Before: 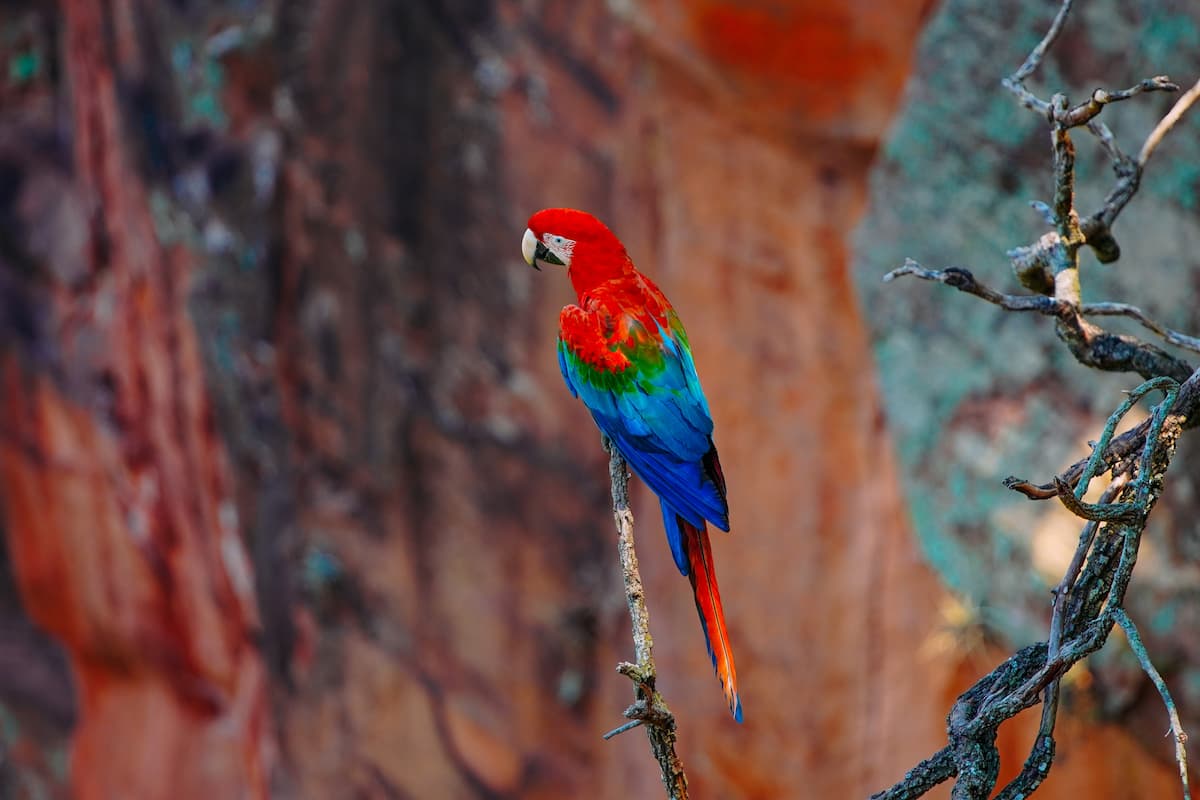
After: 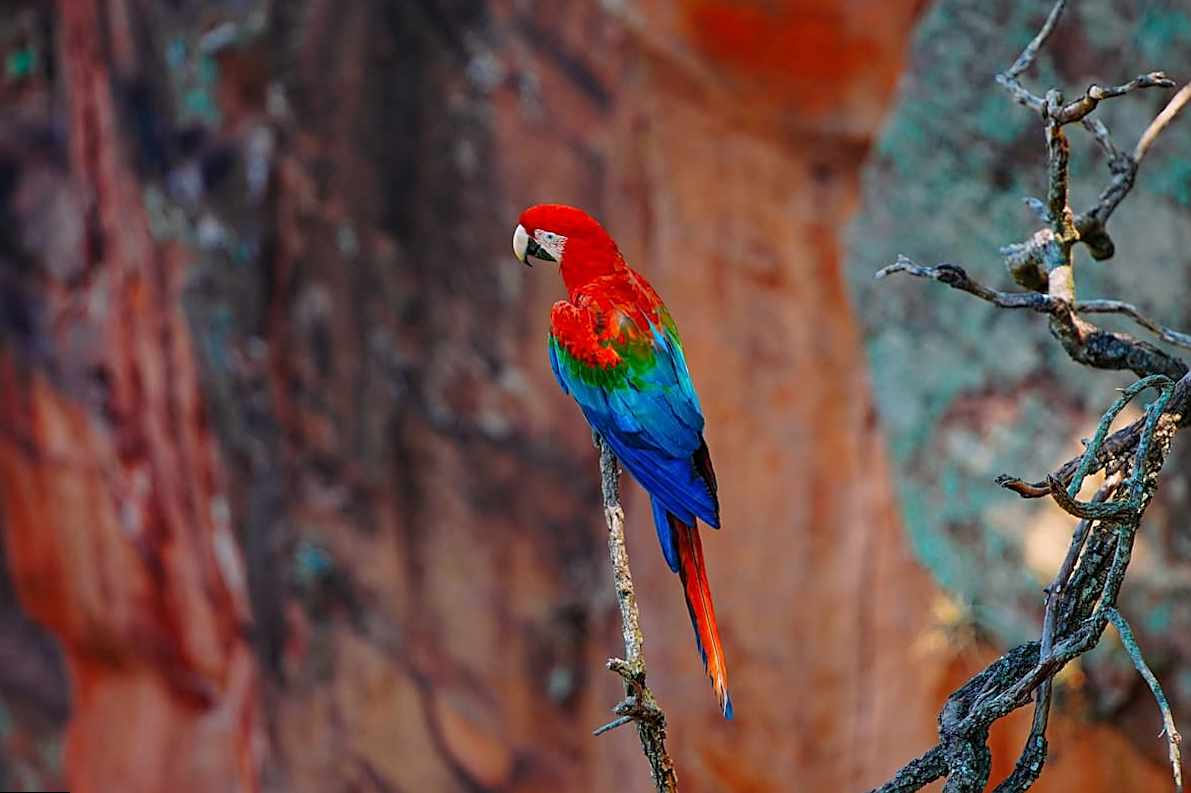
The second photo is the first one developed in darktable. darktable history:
color correction: highlights a* -0.137, highlights b* 0.137
sharpen: on, module defaults
rotate and perspective: rotation 0.192°, lens shift (horizontal) -0.015, crop left 0.005, crop right 0.996, crop top 0.006, crop bottom 0.99
